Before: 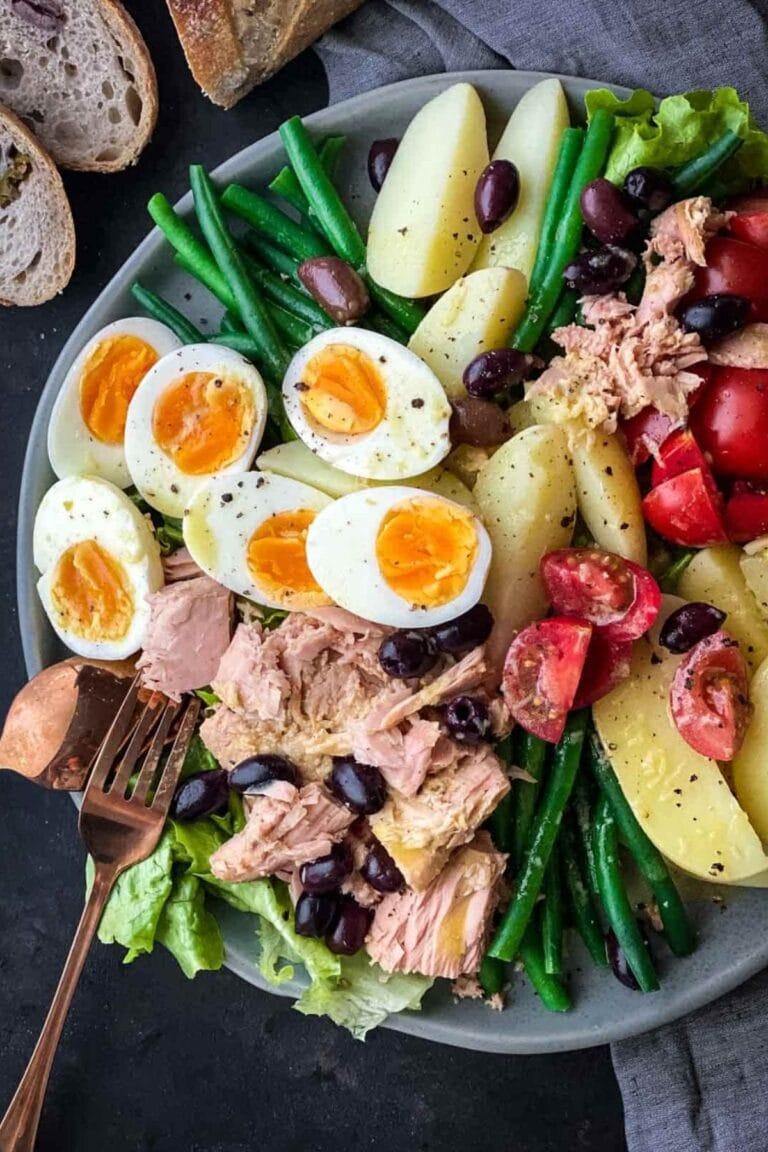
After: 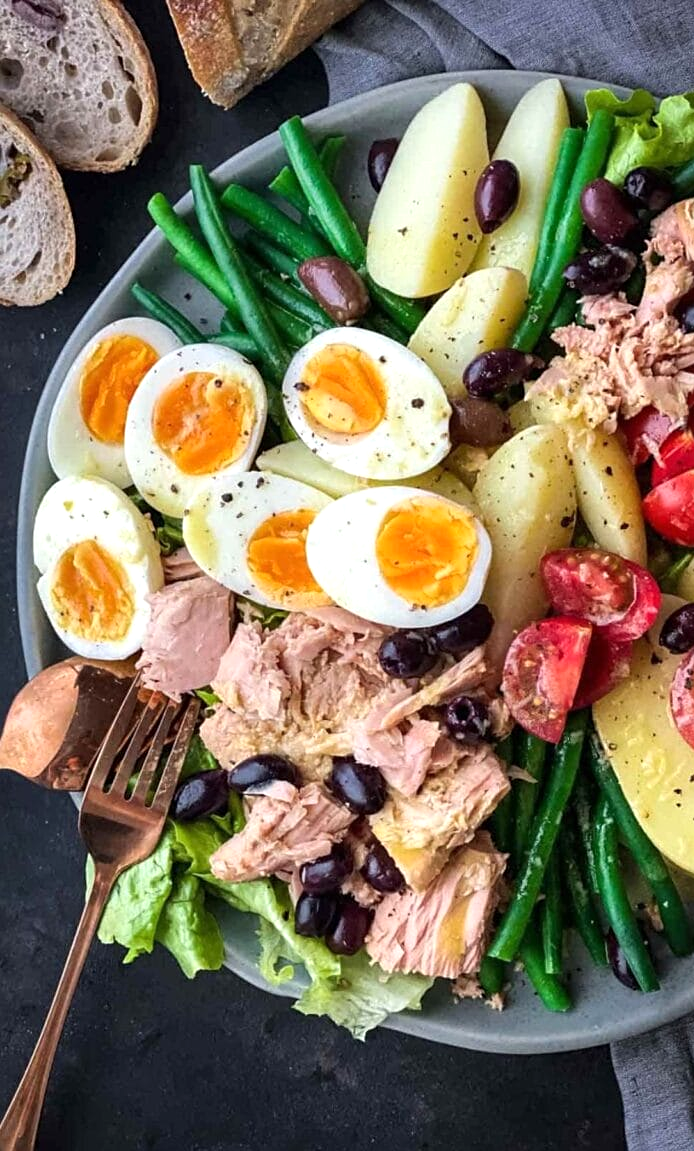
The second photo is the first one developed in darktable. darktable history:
crop: right 9.509%, bottom 0.031%
sharpen: amount 0.2
exposure: exposure 0.207 EV, compensate highlight preservation false
